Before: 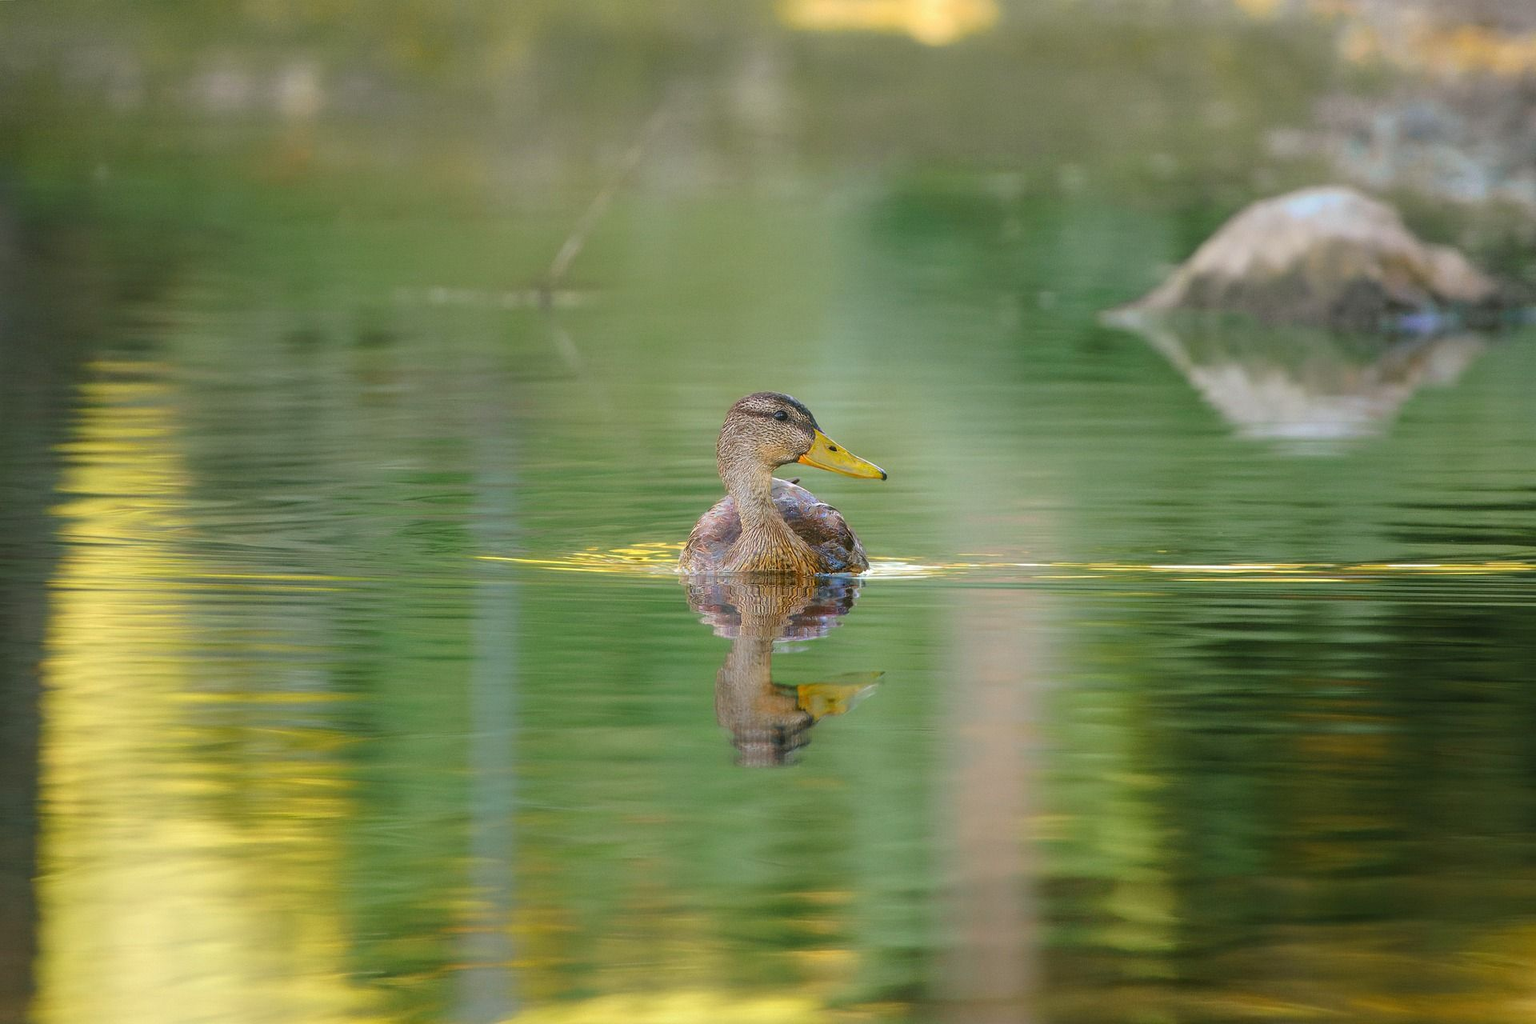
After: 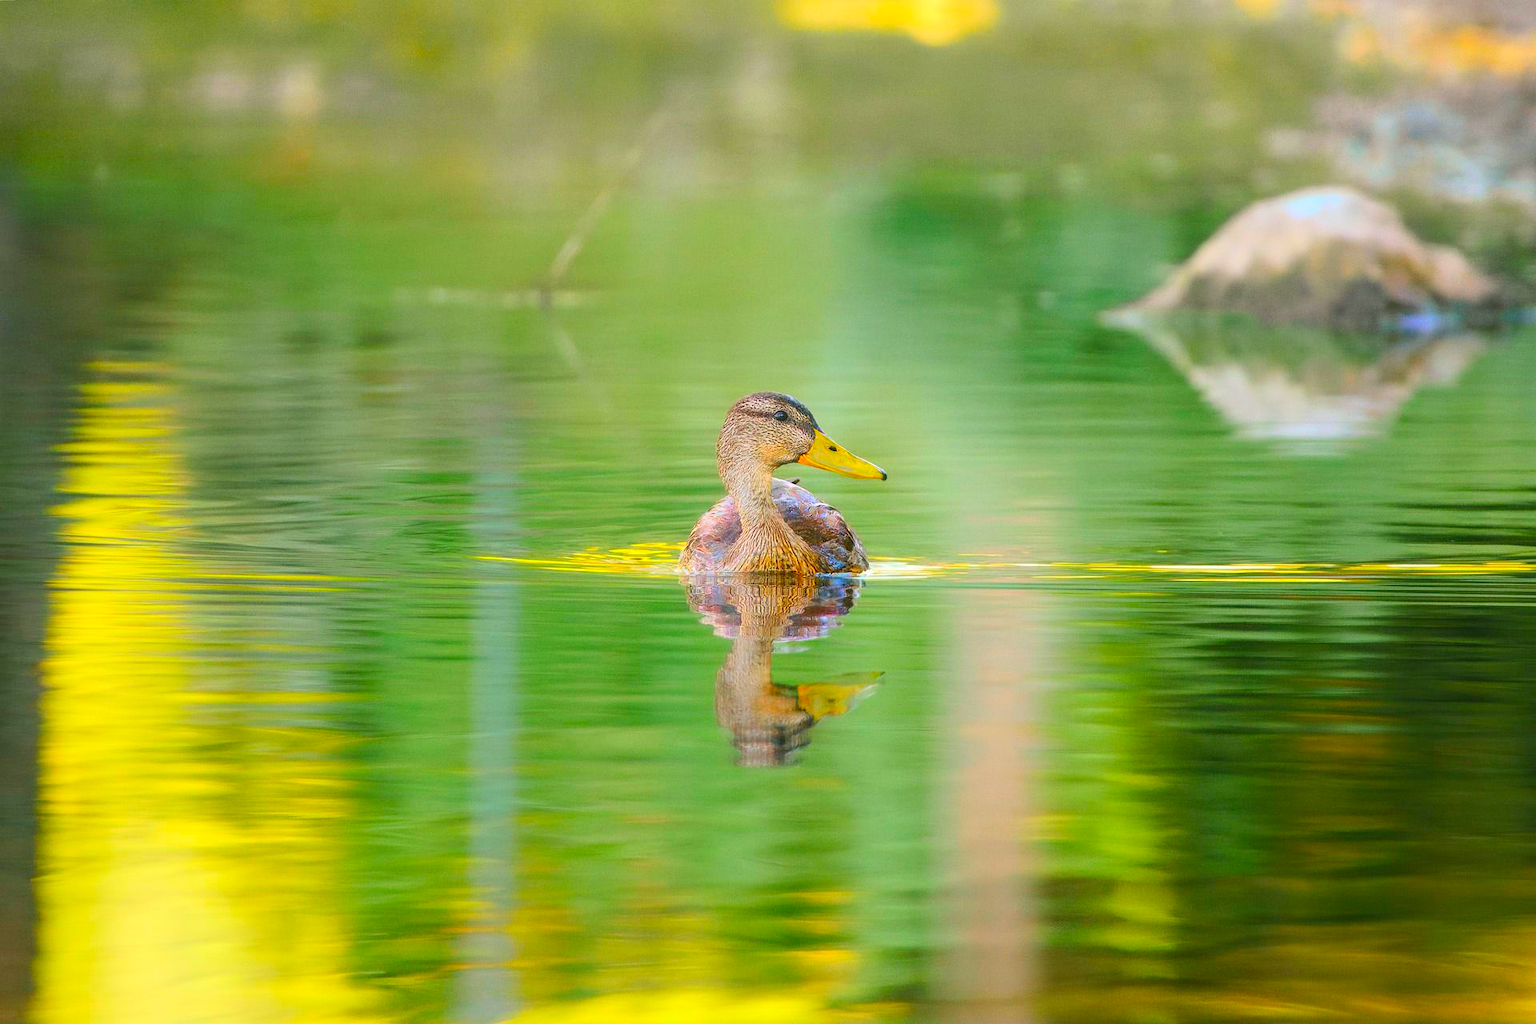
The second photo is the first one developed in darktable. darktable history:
contrast brightness saturation: contrast 0.197, brightness 0.199, saturation 0.816
